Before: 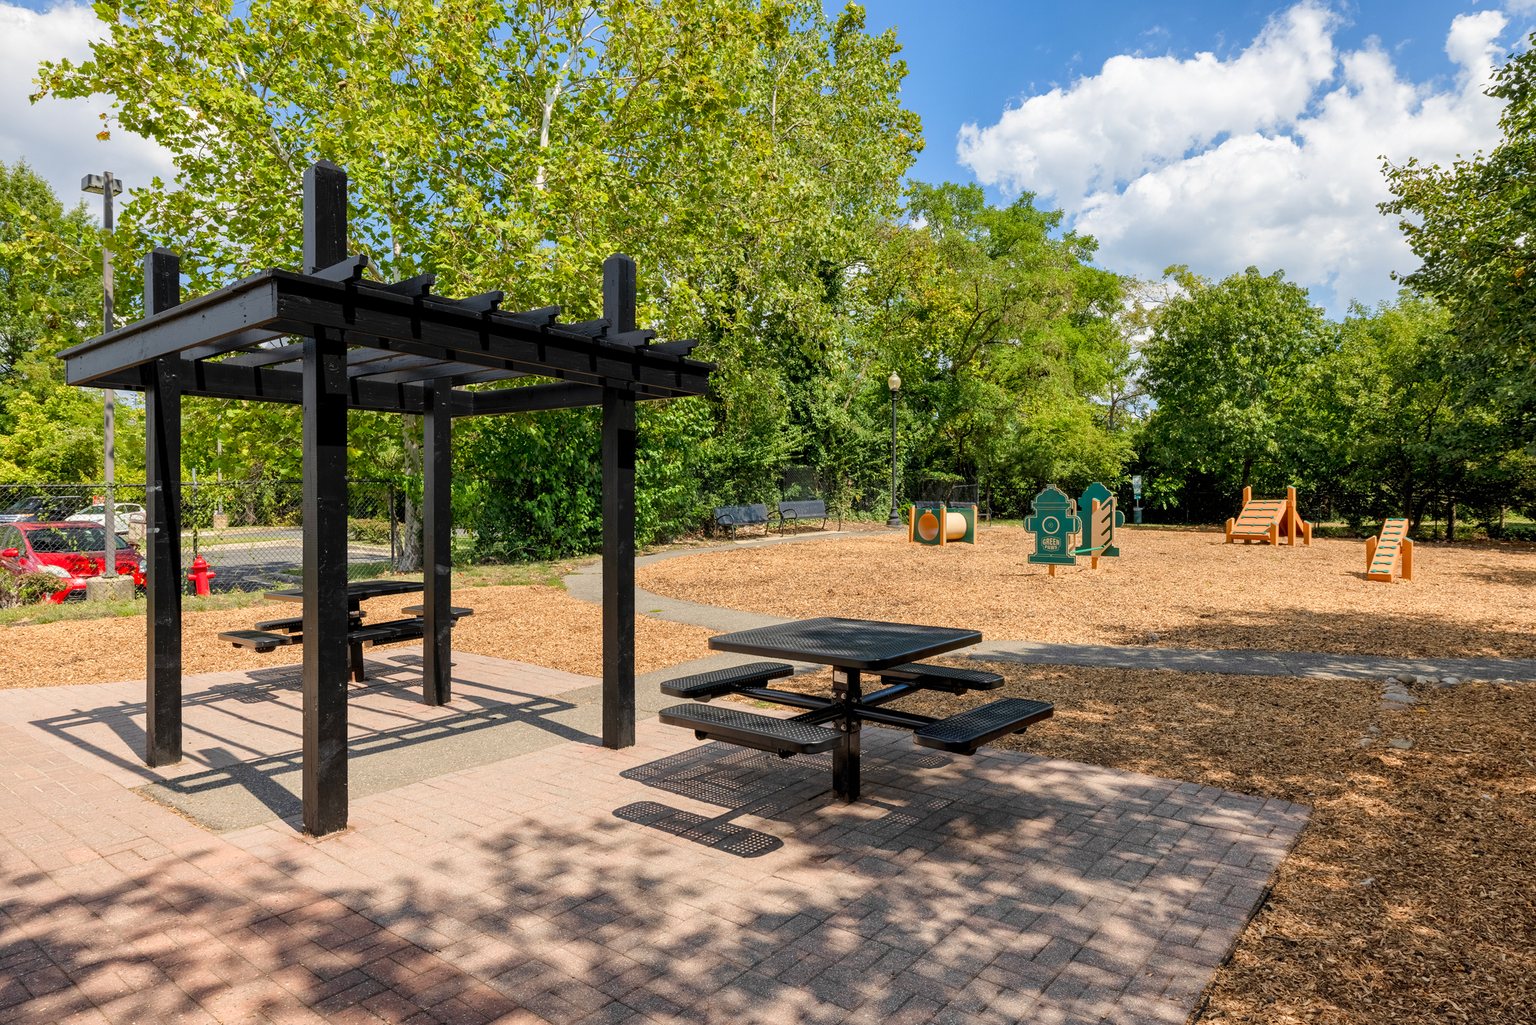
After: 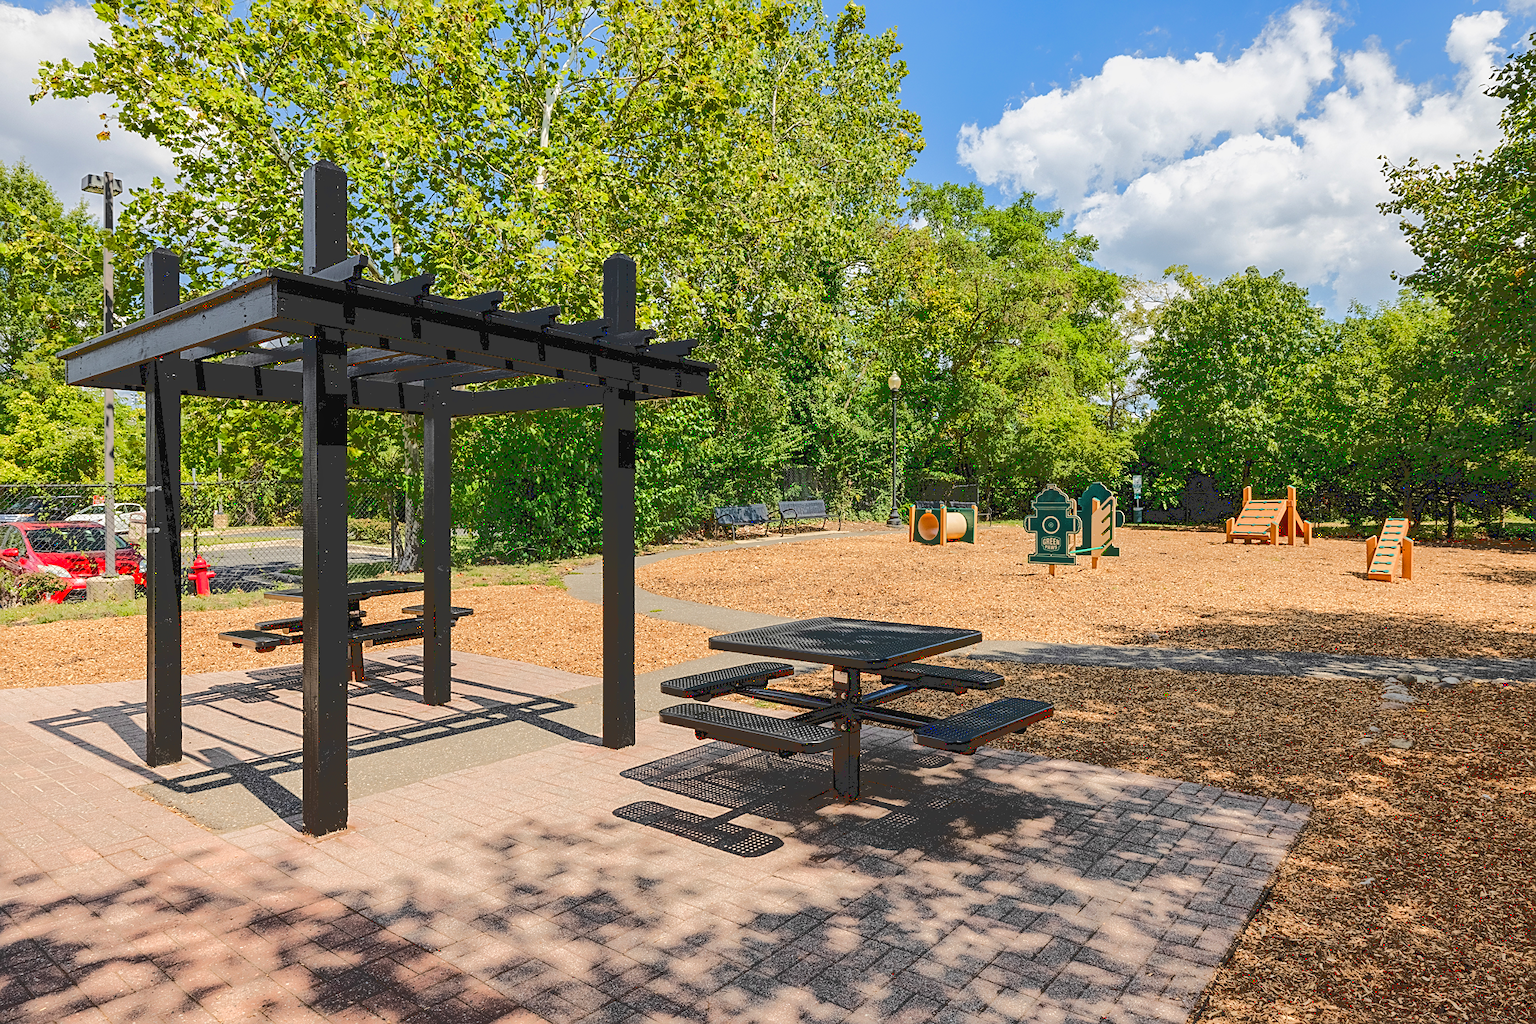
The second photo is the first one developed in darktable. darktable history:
contrast brightness saturation: contrast -0.11
base curve: curves: ch0 [(0.065, 0.026) (0.236, 0.358) (0.53, 0.546) (0.777, 0.841) (0.924, 0.992)], preserve colors average RGB
sharpen: on, module defaults
local contrast: highlights 100%, shadows 100%, detail 120%, midtone range 0.2
